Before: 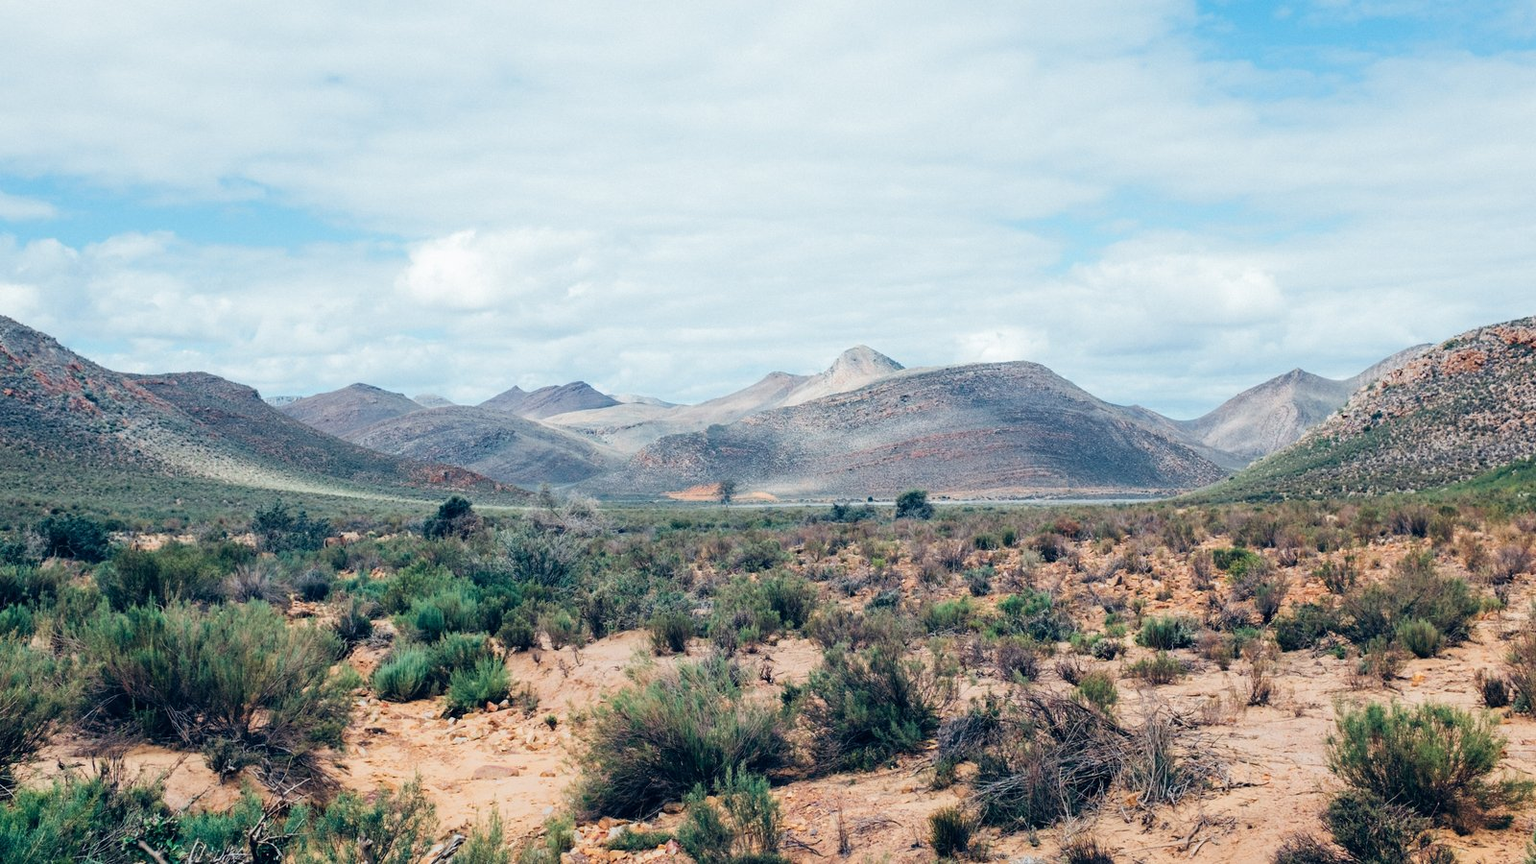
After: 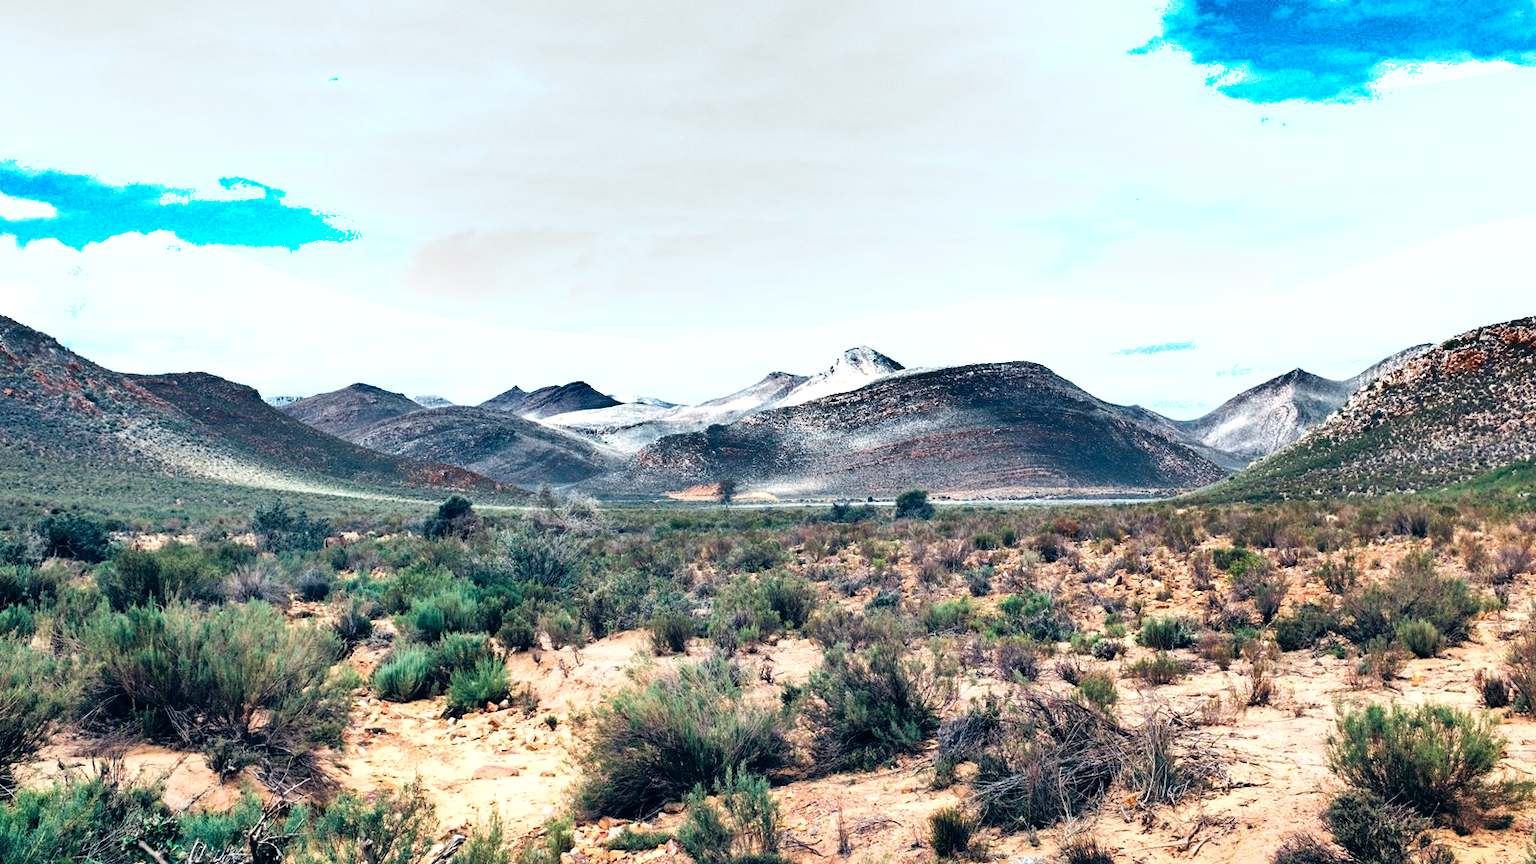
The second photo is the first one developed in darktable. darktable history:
tone equalizer: -8 EV -0.732 EV, -7 EV -0.725 EV, -6 EV -0.608 EV, -5 EV -0.413 EV, -3 EV 0.37 EV, -2 EV 0.6 EV, -1 EV 0.685 EV, +0 EV 0.747 EV
shadows and highlights: shadows 24.28, highlights -77.91, soften with gaussian
